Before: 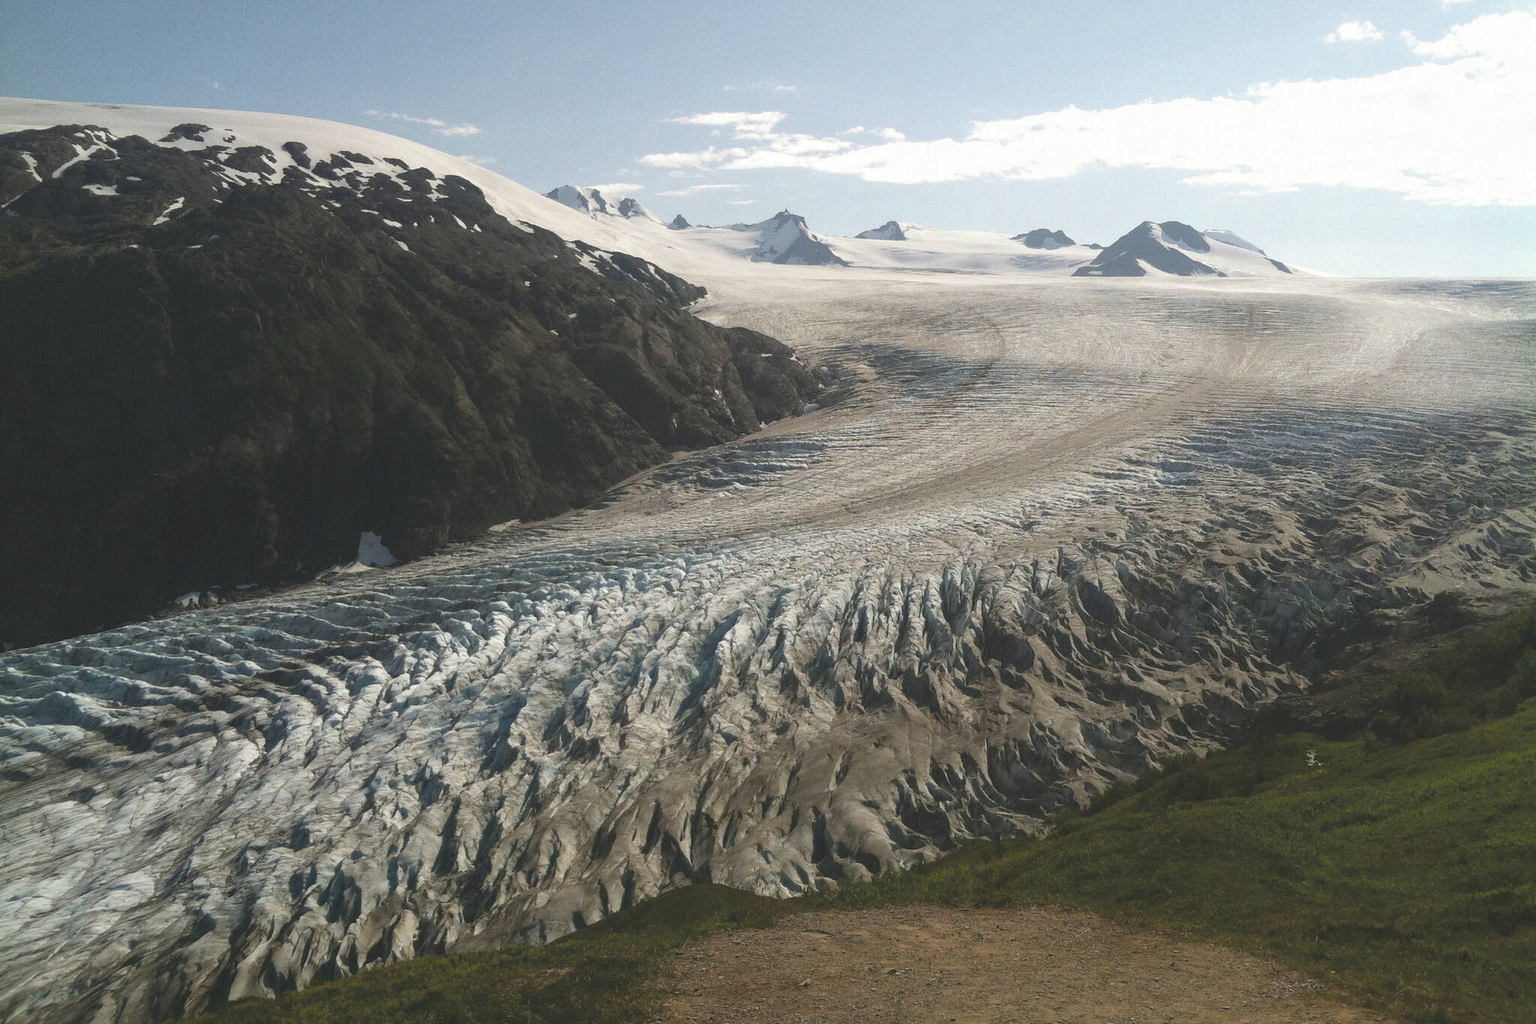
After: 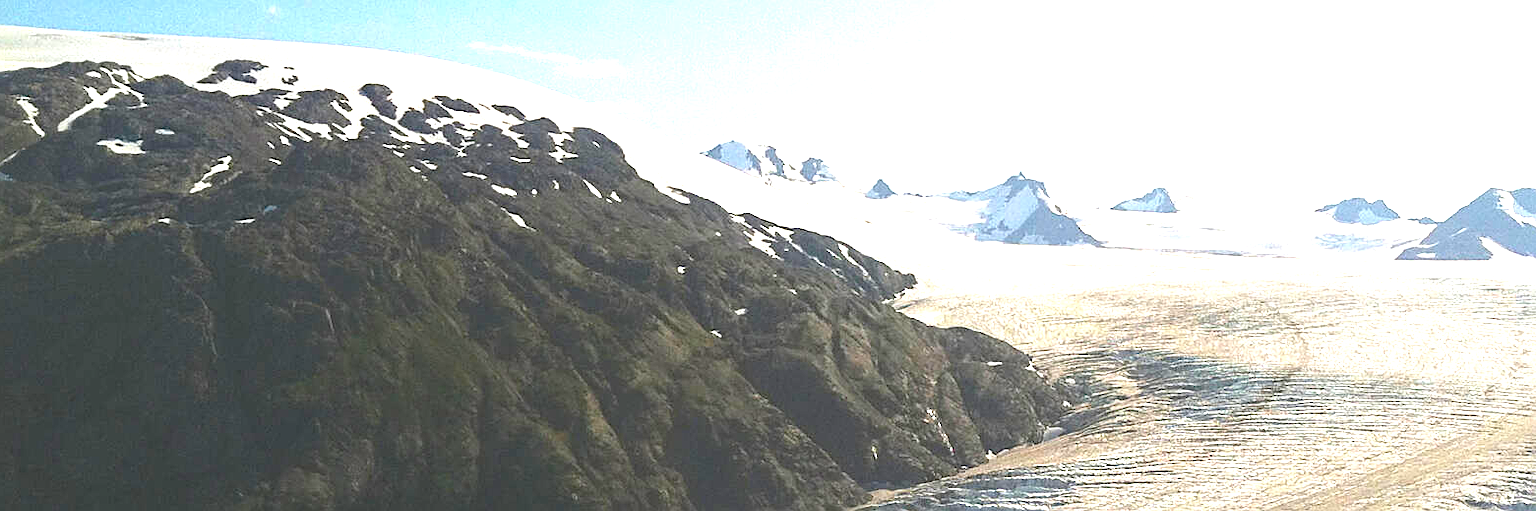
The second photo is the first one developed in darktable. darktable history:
exposure: black level correction 0, exposure 1.45 EV, compensate exposure bias true, compensate highlight preservation false
color balance rgb: perceptual saturation grading › global saturation 25%, global vibrance 20%
sharpen: on, module defaults
crop: left 0.579%, top 7.627%, right 23.167%, bottom 54.275%
haze removal: compatibility mode true, adaptive false
